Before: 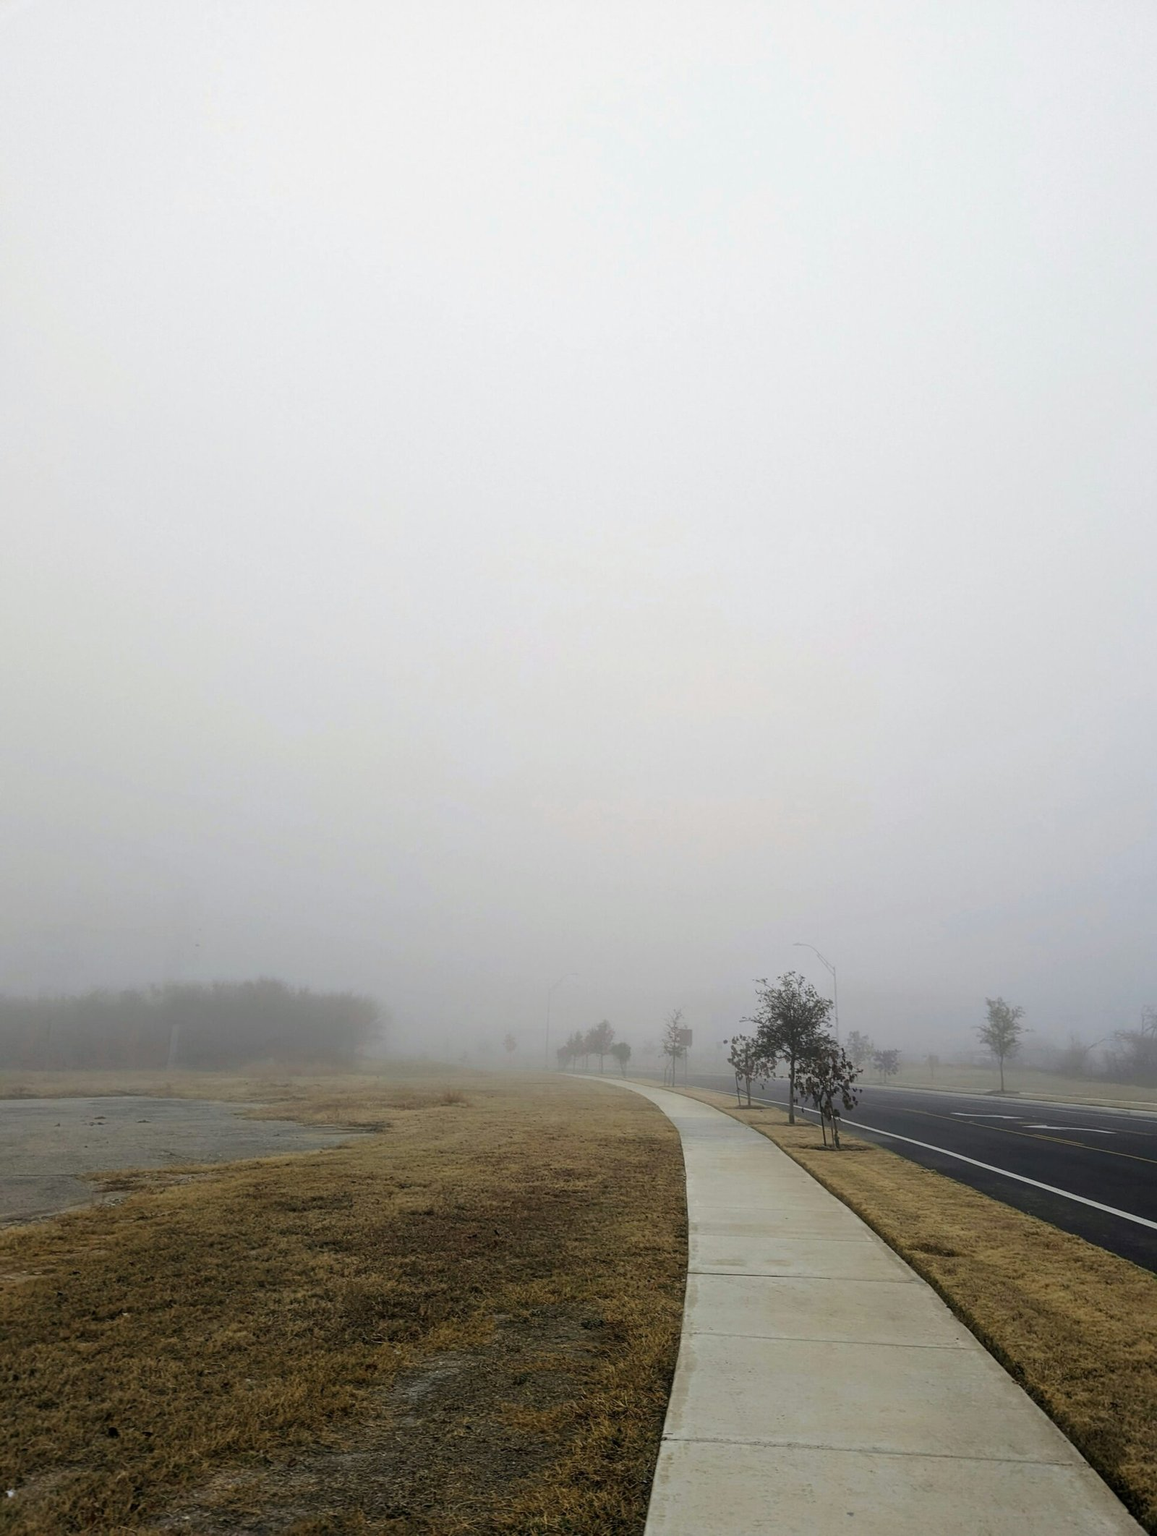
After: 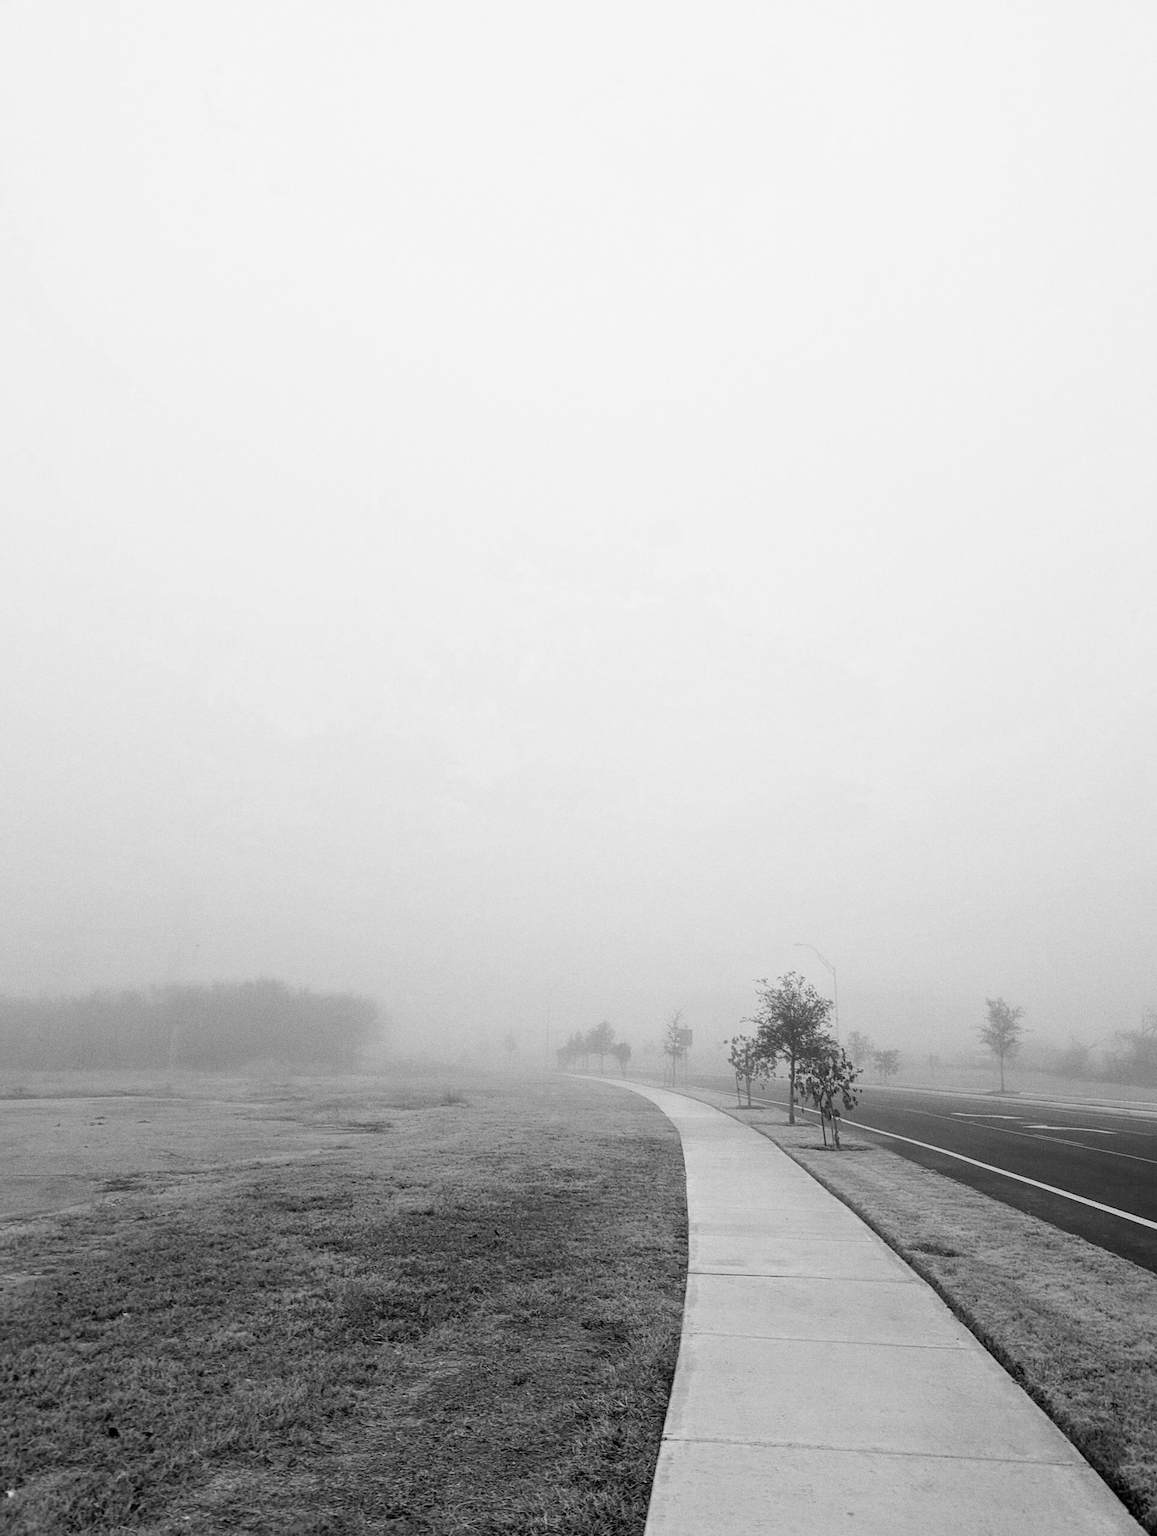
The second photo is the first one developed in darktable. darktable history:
filmic rgb: black relative exposure -16 EV, threshold -0.33 EV, transition 3.19 EV, structure ↔ texture 100%, target black luminance 0%, hardness 7.57, latitude 72.96%, contrast 0.908, highlights saturation mix 10%, shadows ↔ highlights balance -0.38%, add noise in highlights 0, preserve chrominance no, color science v4 (2020), iterations of high-quality reconstruction 10, enable highlight reconstruction true
exposure: exposure 0.95 EV, compensate highlight preservation false
grain: coarseness 0.09 ISO
monochrome: a -6.99, b 35.61, size 1.4
